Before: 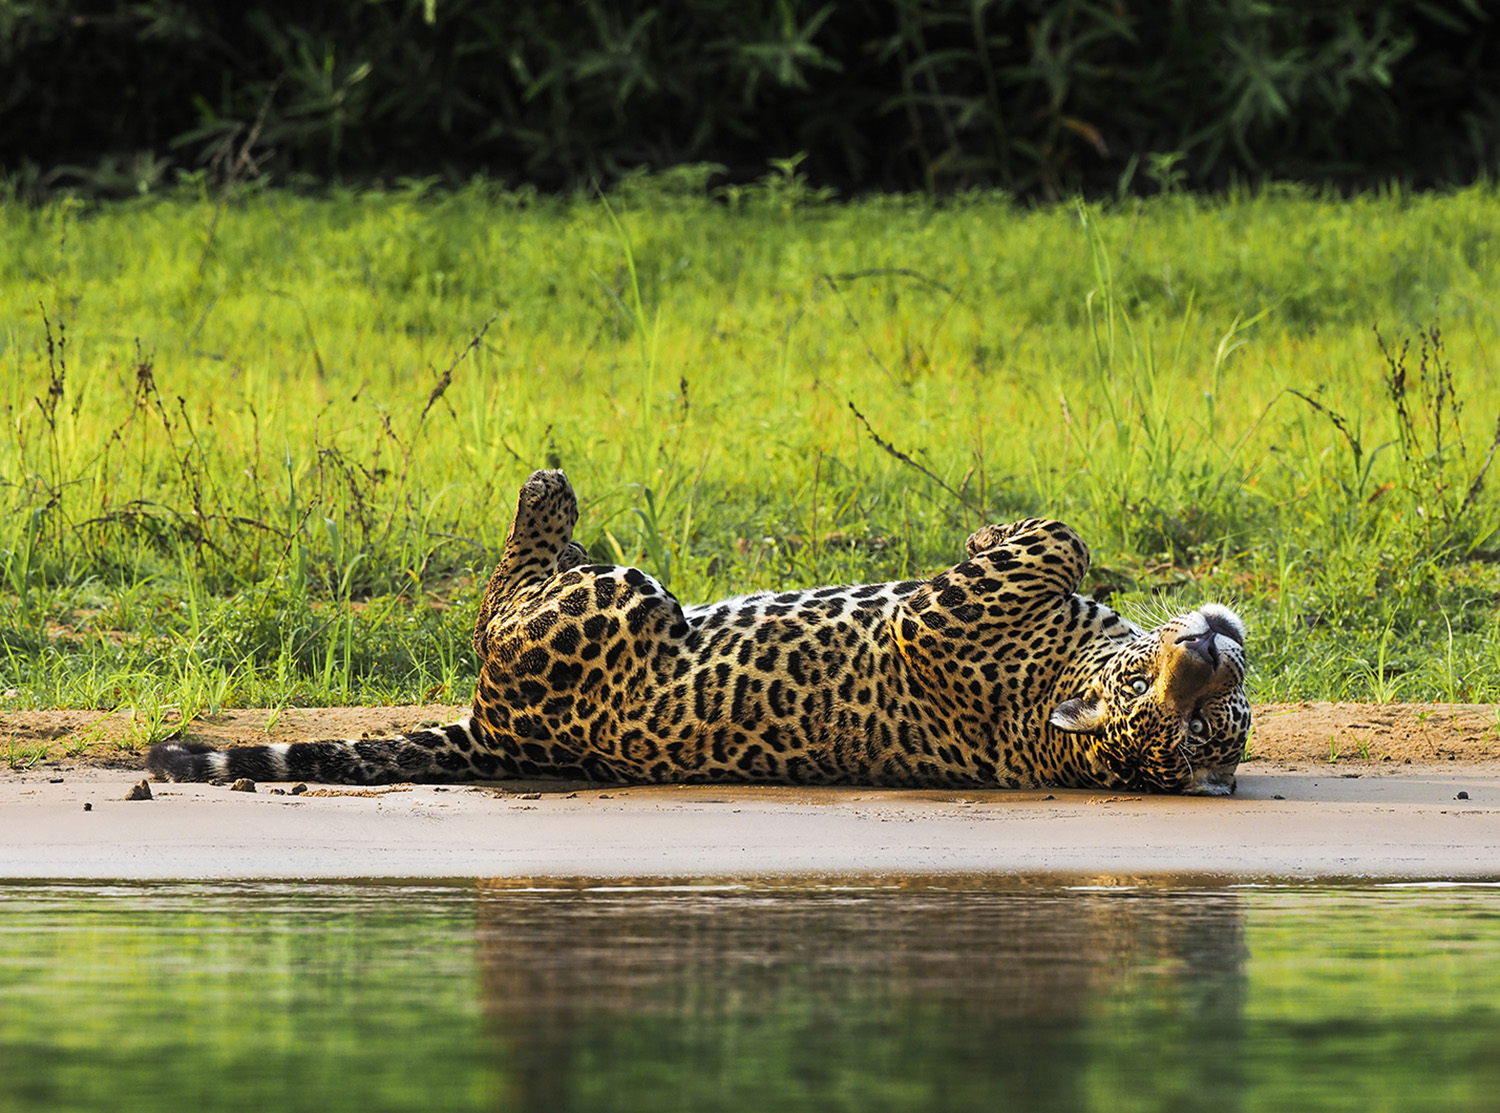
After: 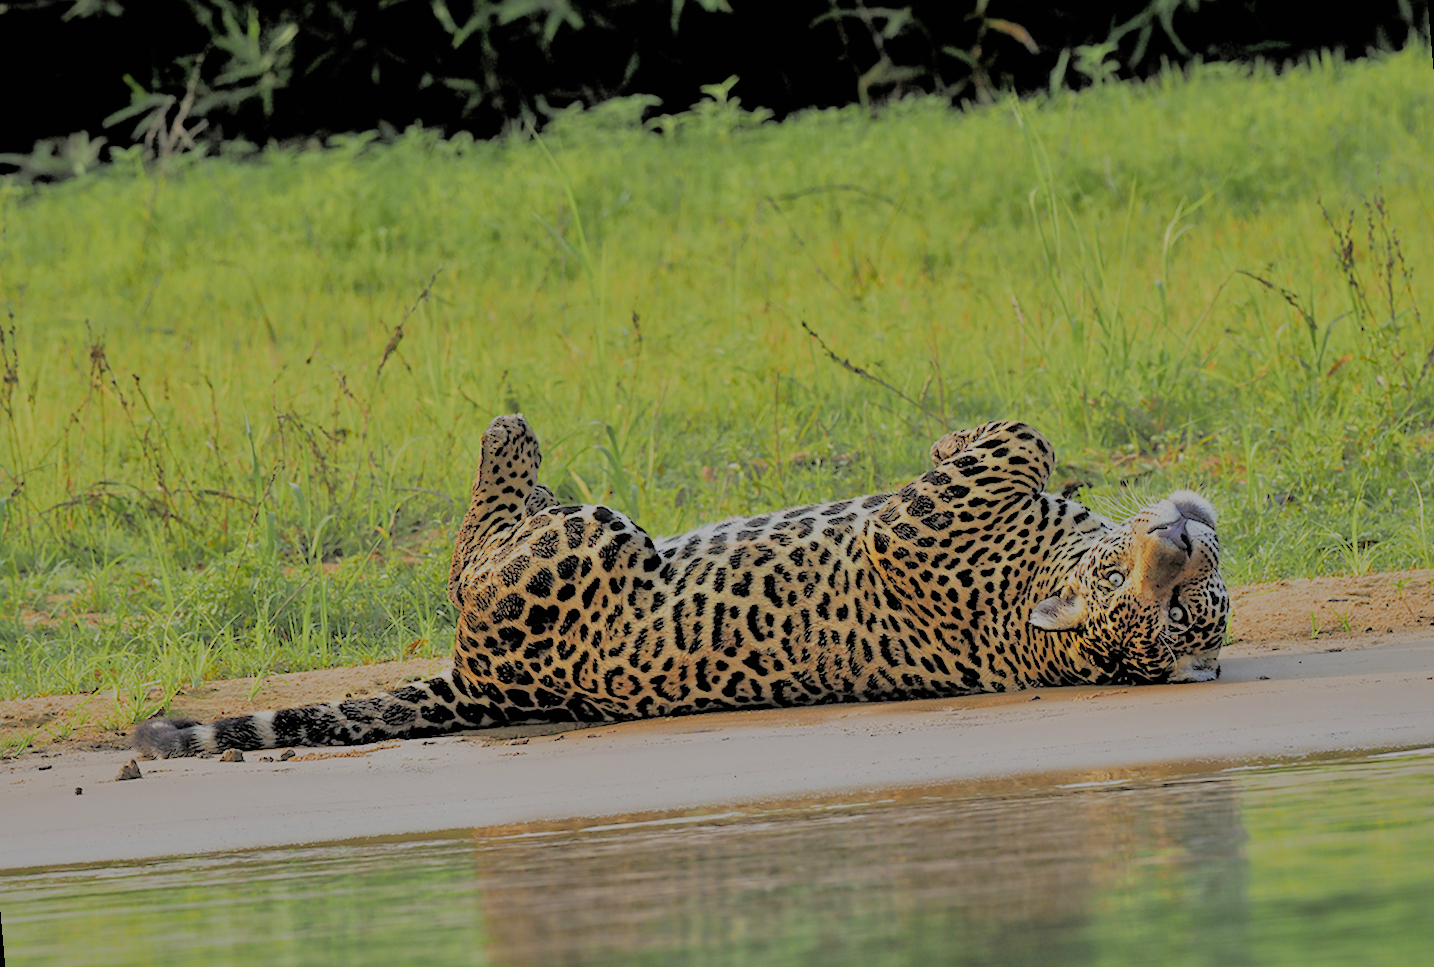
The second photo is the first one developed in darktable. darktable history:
filmic rgb: black relative exposure -4.42 EV, white relative exposure 6.58 EV, hardness 1.85, contrast 0.5
shadows and highlights: on, module defaults
rotate and perspective: rotation -5°, crop left 0.05, crop right 0.952, crop top 0.11, crop bottom 0.89
tone equalizer: -7 EV 0.15 EV, -6 EV 0.6 EV, -5 EV 1.15 EV, -4 EV 1.33 EV, -3 EV 1.15 EV, -2 EV 0.6 EV, -1 EV 0.15 EV, mask exposure compensation -0.5 EV
